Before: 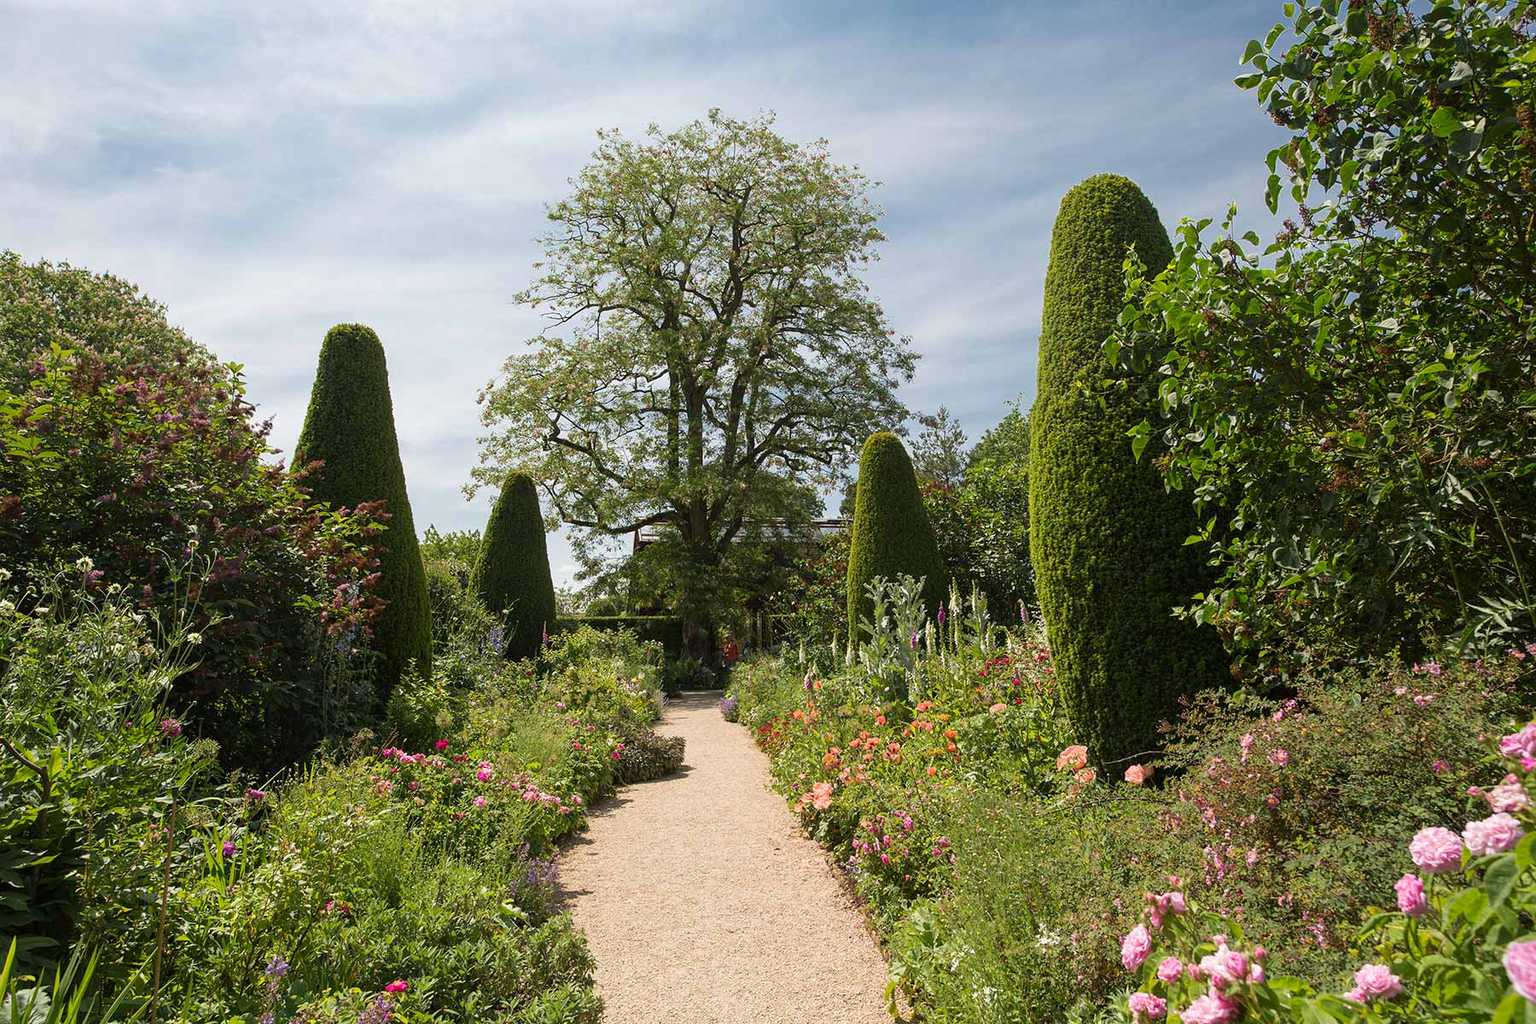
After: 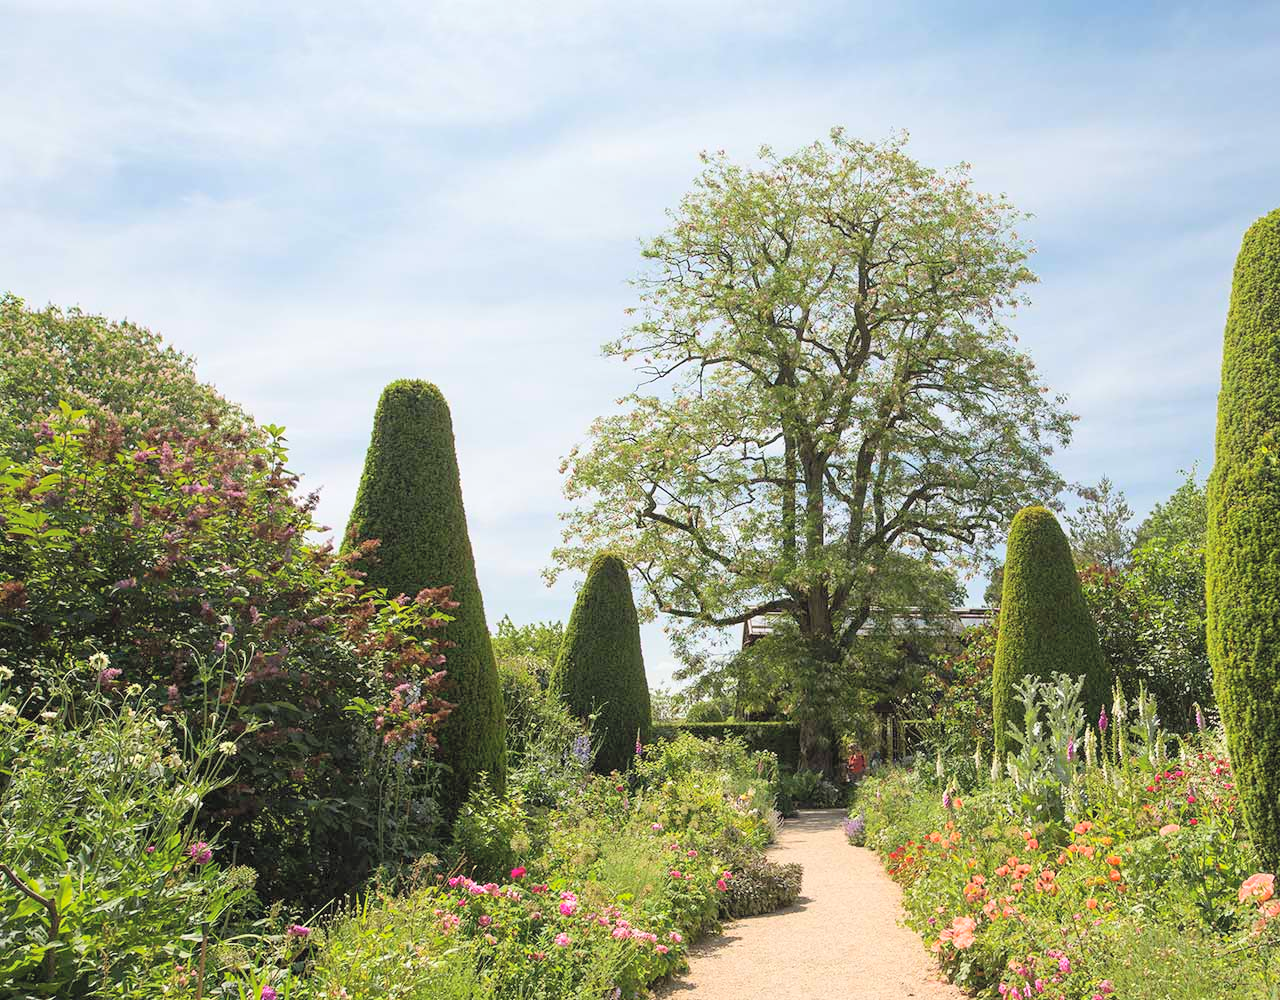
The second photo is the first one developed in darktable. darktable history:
crop: right 28.885%, bottom 16.626%
contrast brightness saturation: contrast 0.1, brightness 0.3, saturation 0.14
